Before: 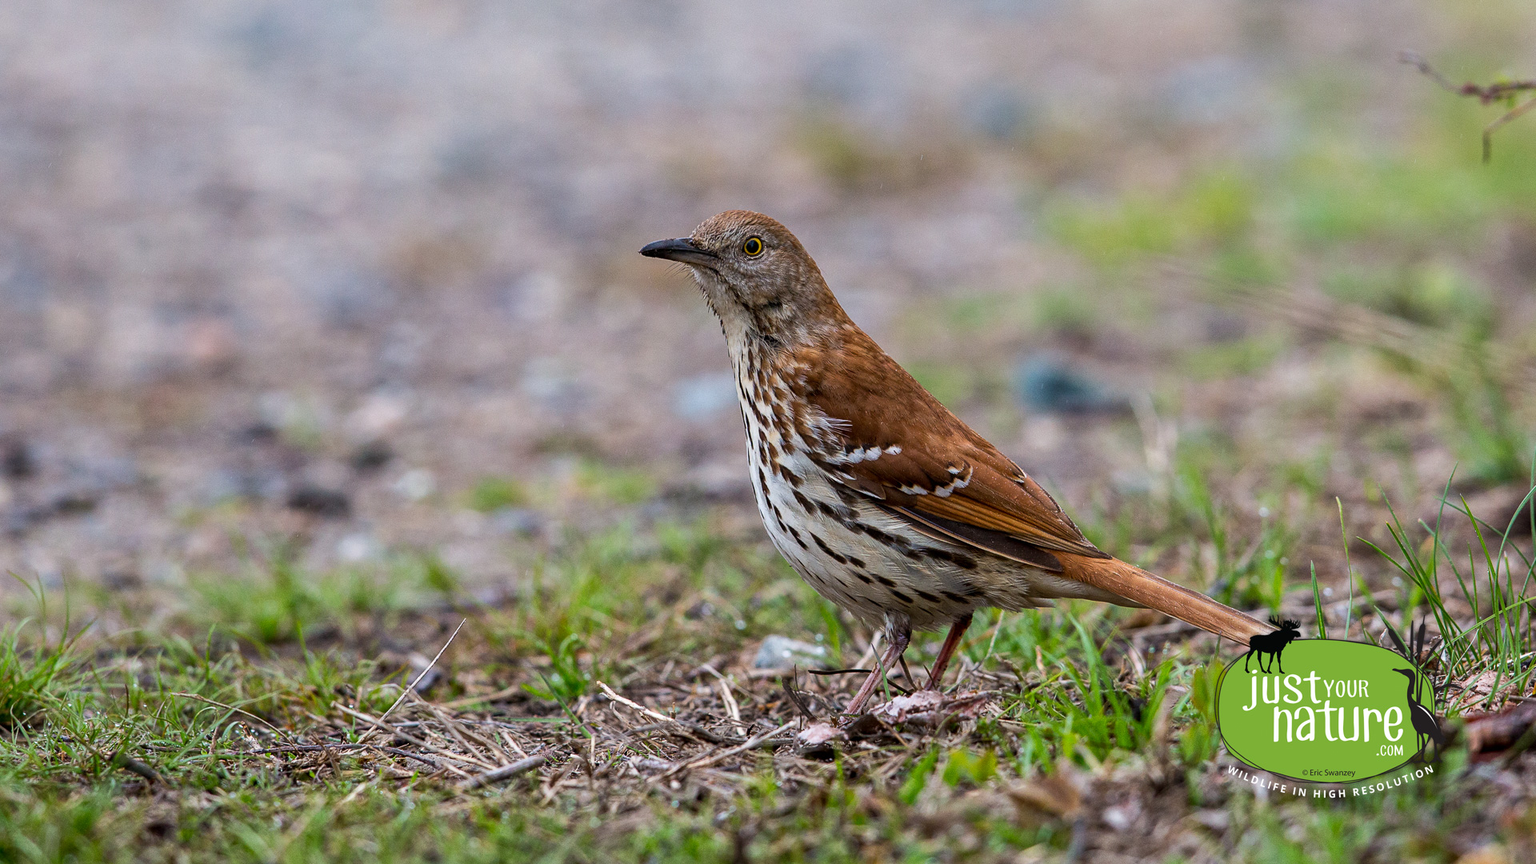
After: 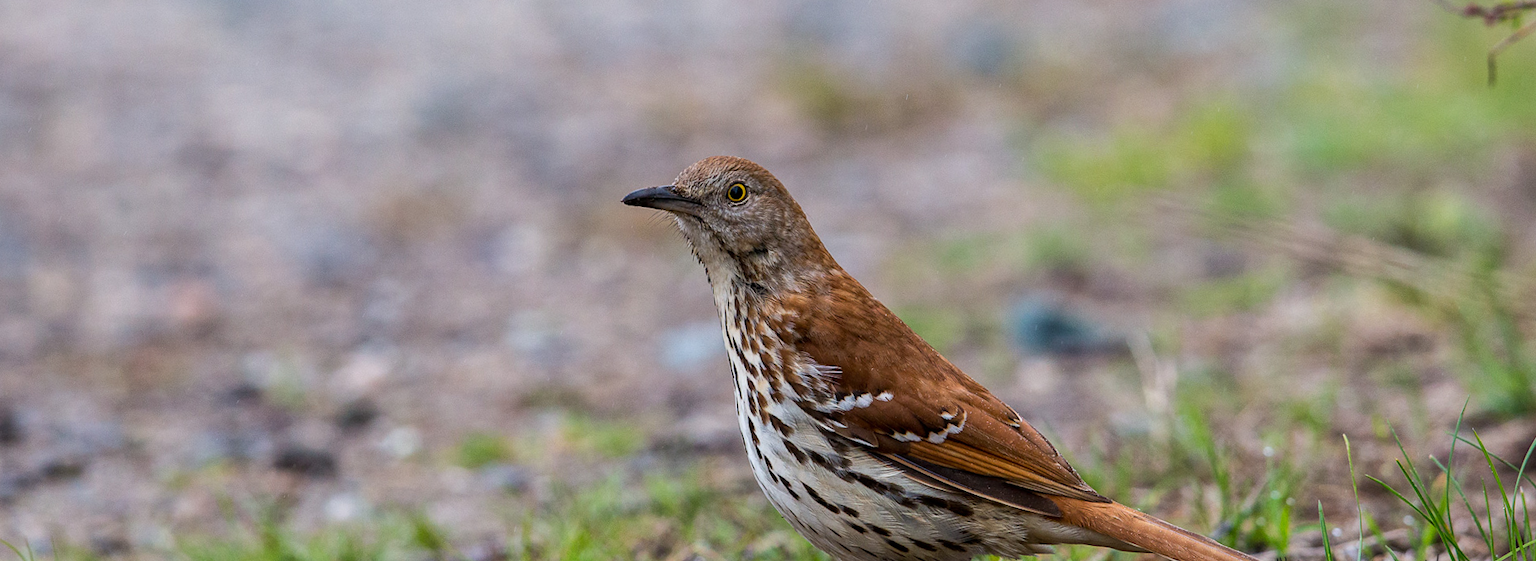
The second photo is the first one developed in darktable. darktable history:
rotate and perspective: rotation -1.32°, lens shift (horizontal) -0.031, crop left 0.015, crop right 0.985, crop top 0.047, crop bottom 0.982
crop and rotate: top 4.848%, bottom 29.503%
